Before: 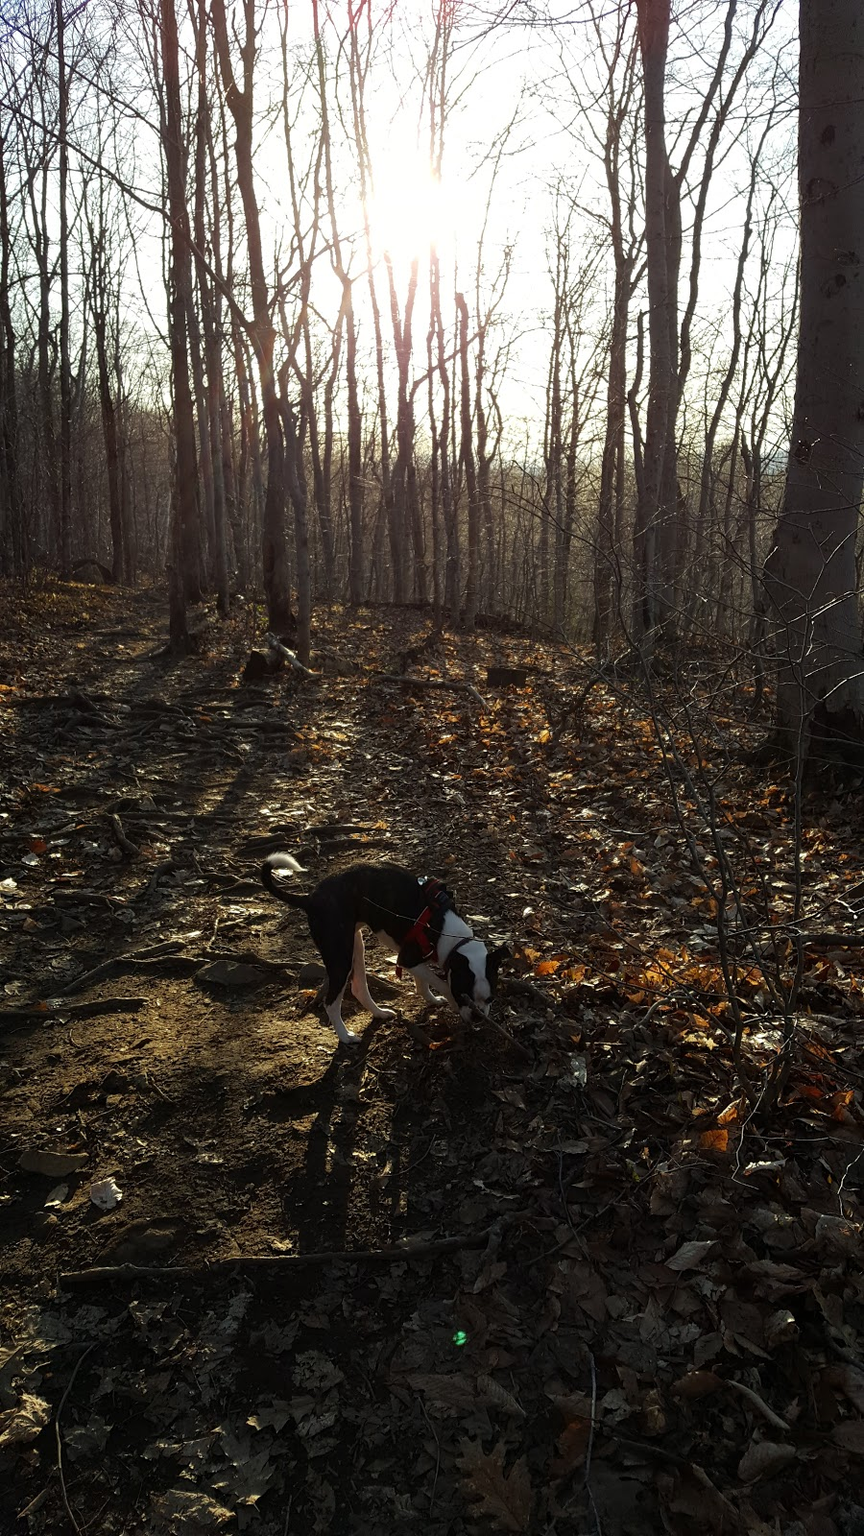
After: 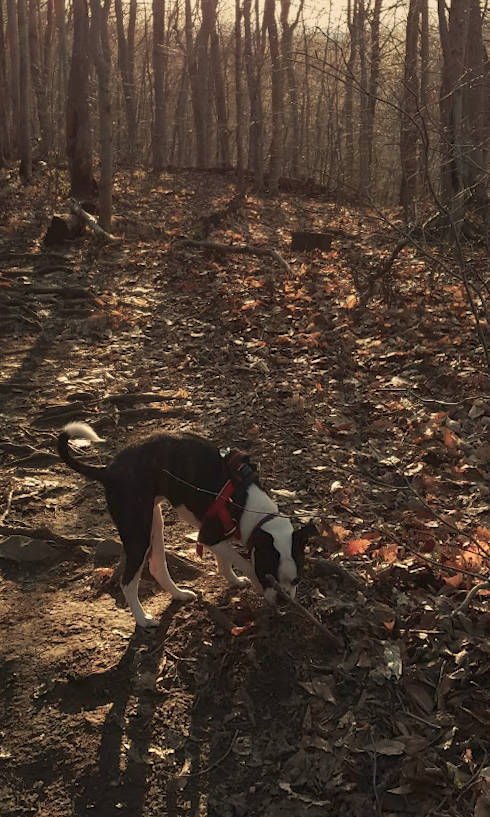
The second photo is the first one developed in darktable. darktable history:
color balance rgb: perceptual saturation grading › global saturation -27.94%, hue shift -2.27°, contrast -21.26%
tone equalizer: on, module defaults
crop: left 25%, top 25%, right 25%, bottom 25%
rotate and perspective: rotation 0.128°, lens shift (vertical) -0.181, lens shift (horizontal) -0.044, shear 0.001, automatic cropping off
exposure: black level correction 0, exposure 0.7 EV, compensate exposure bias true, compensate highlight preservation false
white balance: red 1.123, blue 0.83
tone curve: curves: ch0 [(0, 0) (0.003, 0.003) (0.011, 0.011) (0.025, 0.024) (0.044, 0.043) (0.069, 0.067) (0.1, 0.096) (0.136, 0.131) (0.177, 0.171) (0.224, 0.217) (0.277, 0.268) (0.335, 0.324) (0.399, 0.386) (0.468, 0.453) (0.543, 0.547) (0.623, 0.626) (0.709, 0.712) (0.801, 0.802) (0.898, 0.898) (1, 1)], preserve colors none
graduated density: rotation -0.352°, offset 57.64
